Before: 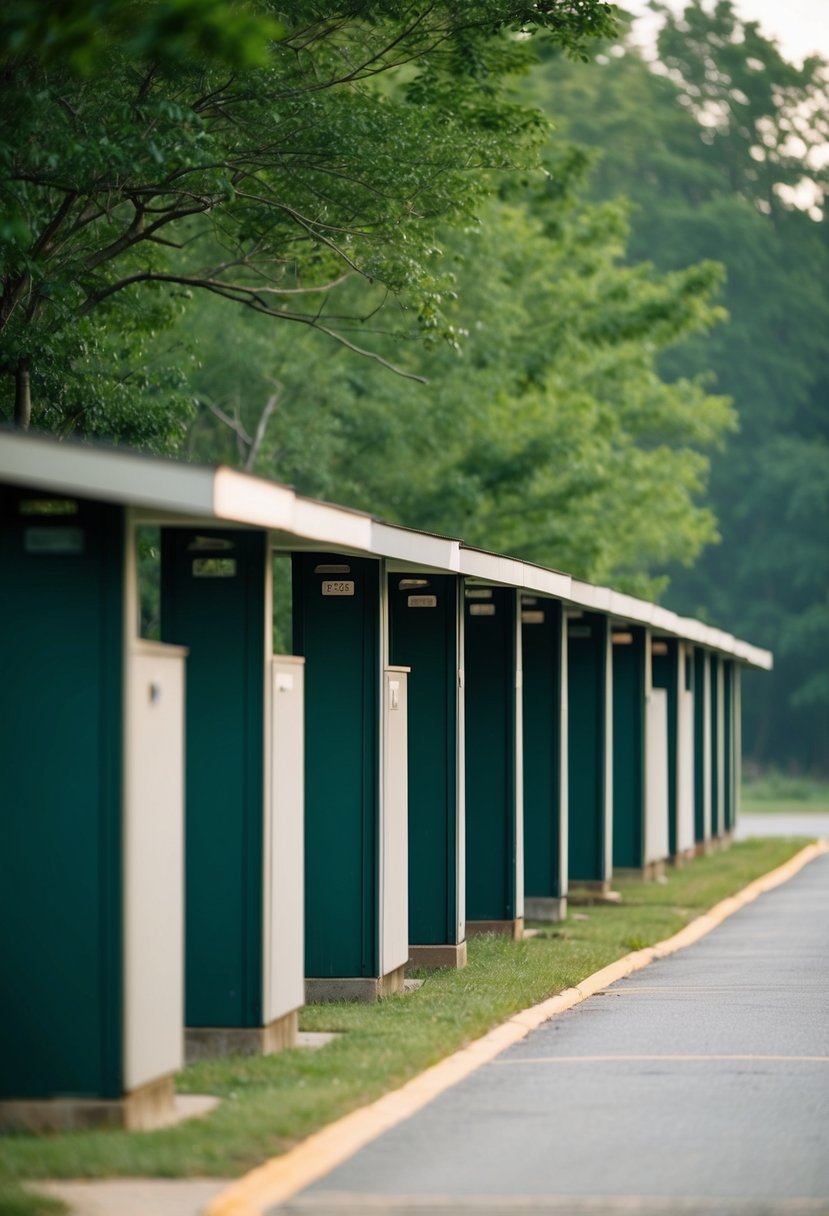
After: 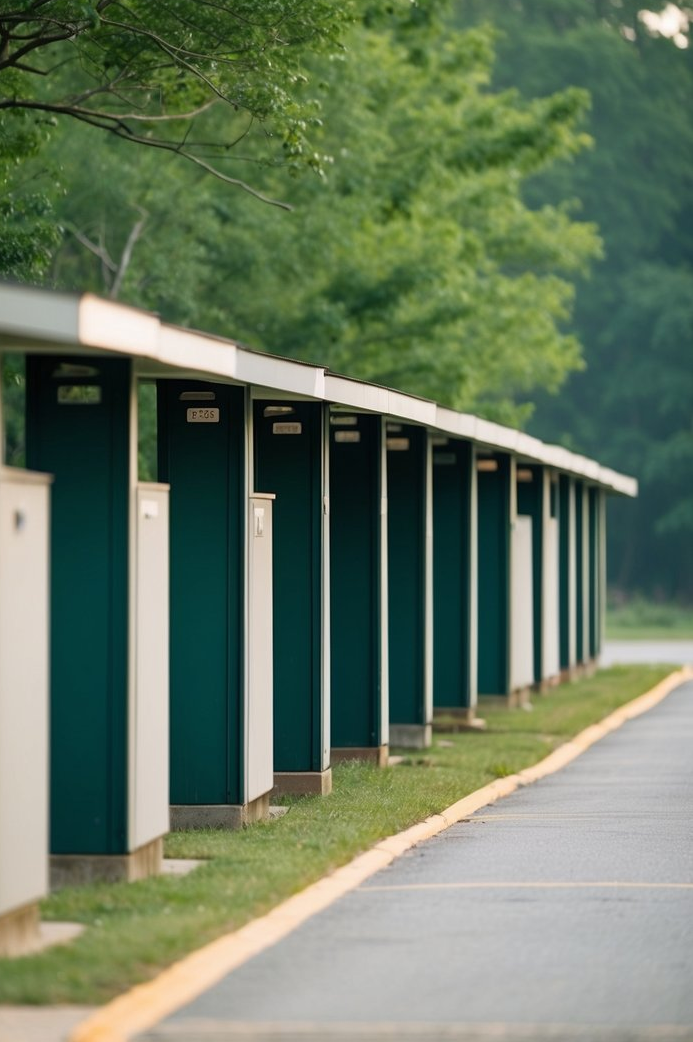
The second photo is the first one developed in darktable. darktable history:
crop: left 16.315%, top 14.246%
sharpen: radius 2.883, amount 0.868, threshold 47.523
